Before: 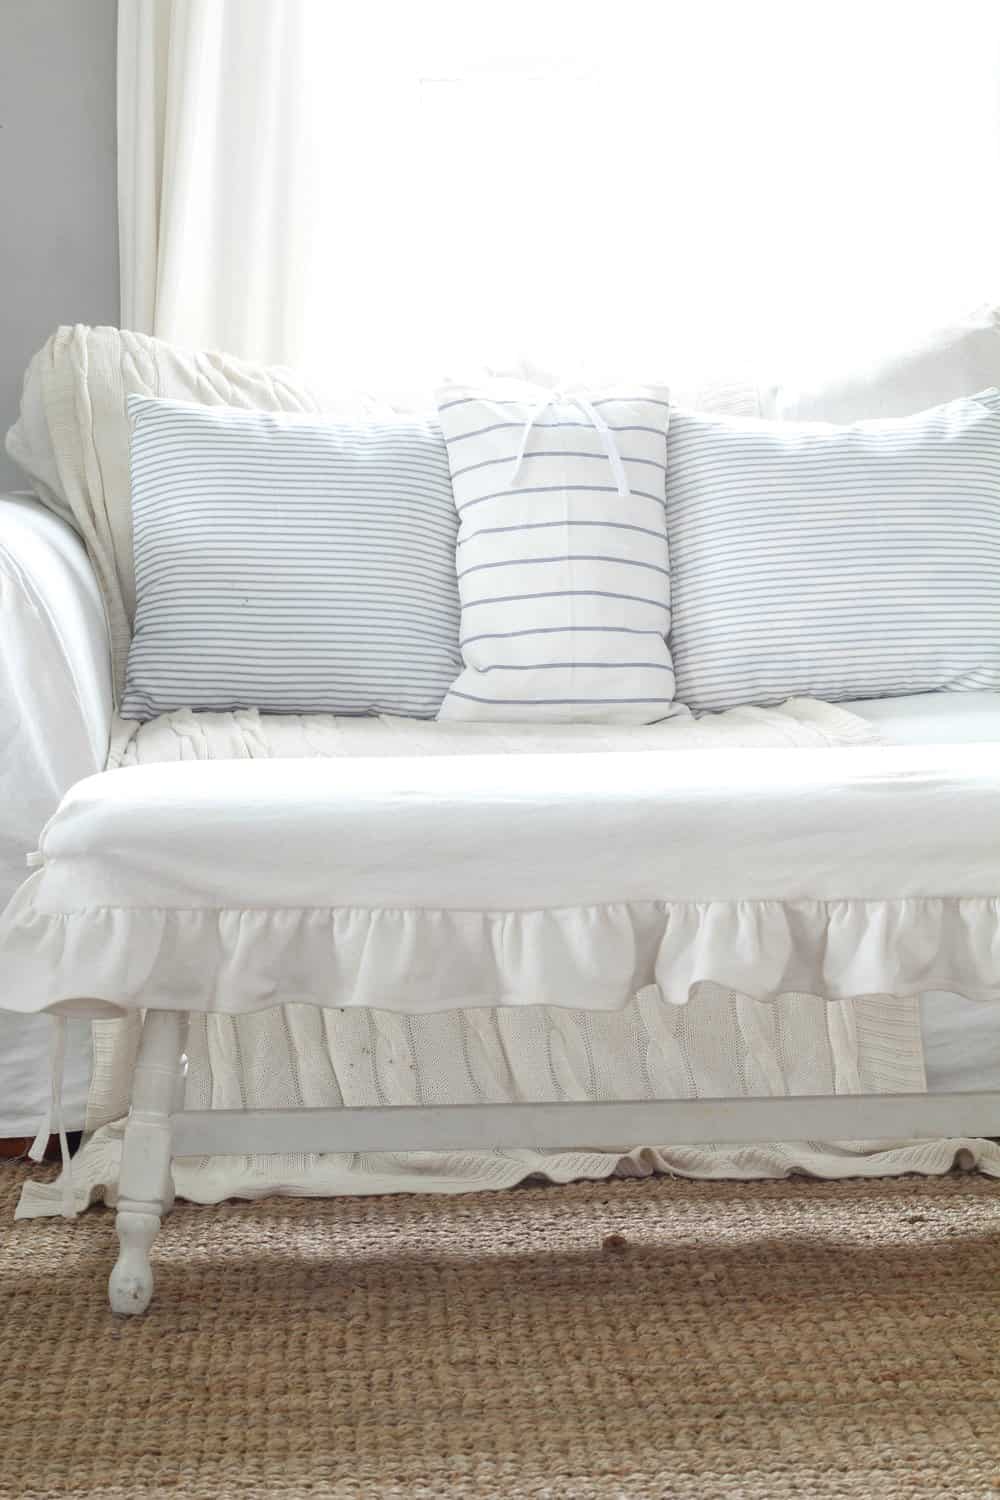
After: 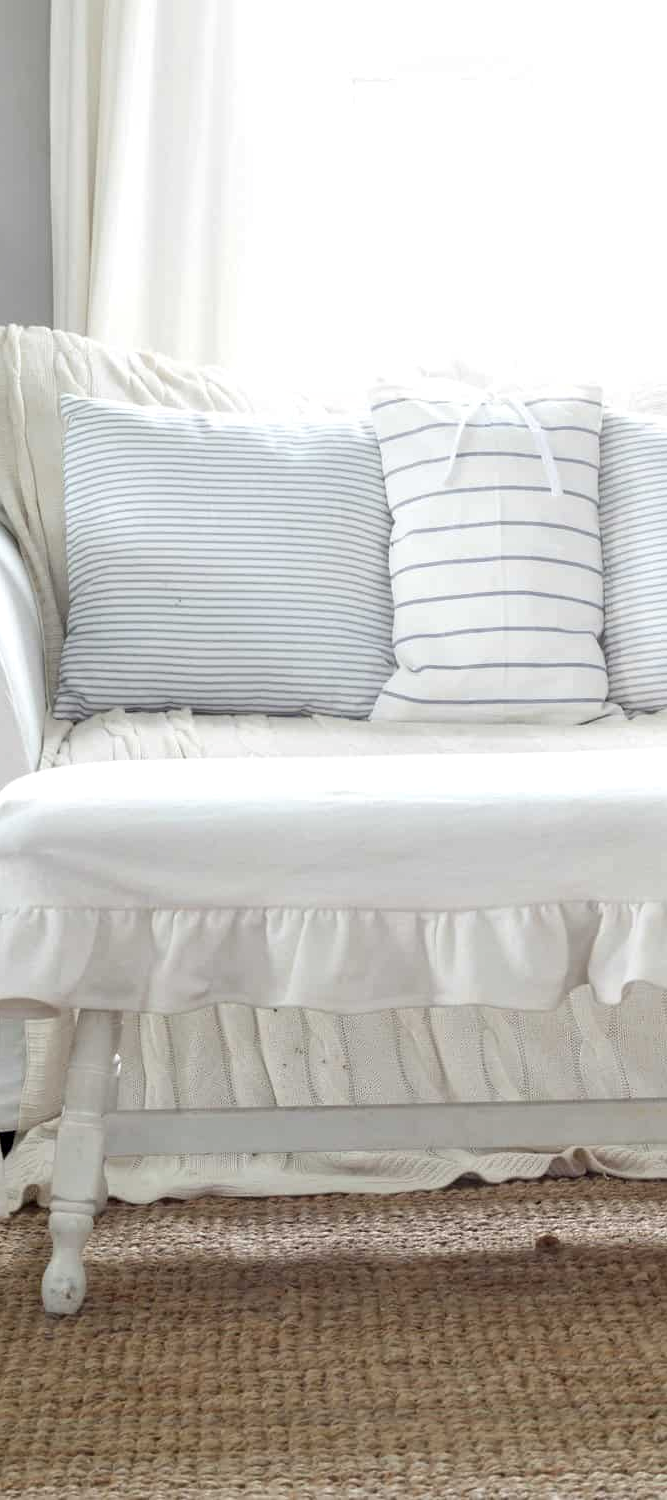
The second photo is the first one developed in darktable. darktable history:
crop and rotate: left 6.713%, right 26.494%
contrast equalizer: y [[0.6 ×6], [0.55 ×6], [0 ×6], [0 ×6], [0 ×6]], mix 0.286
